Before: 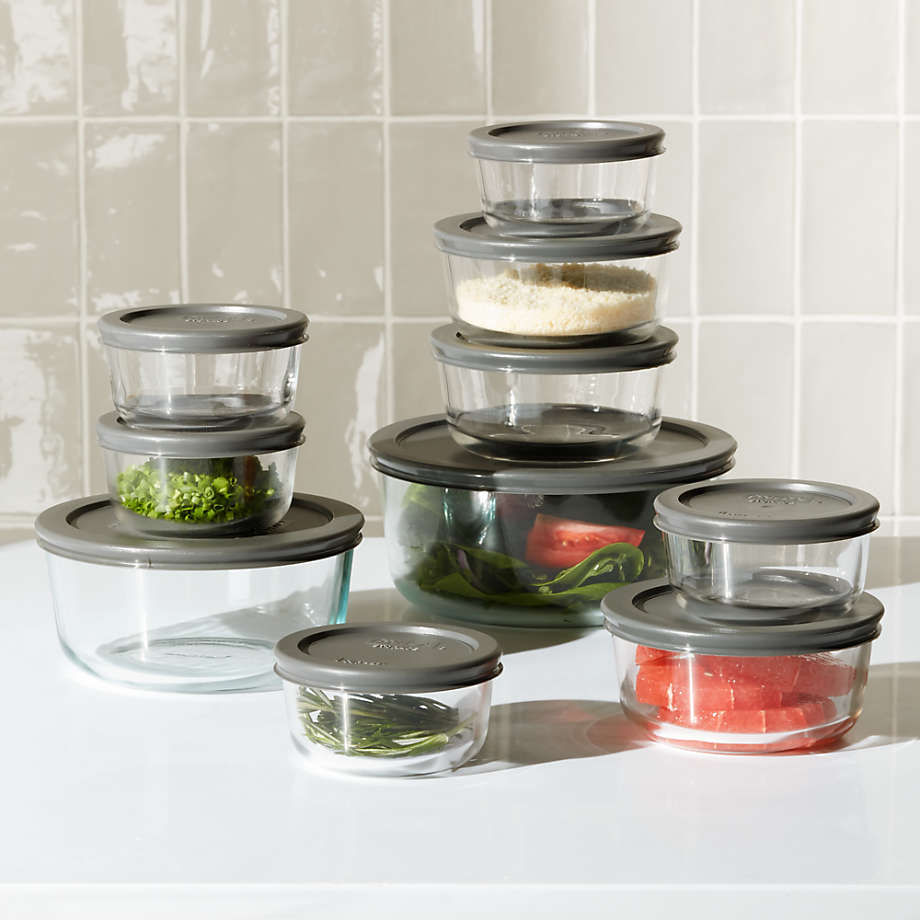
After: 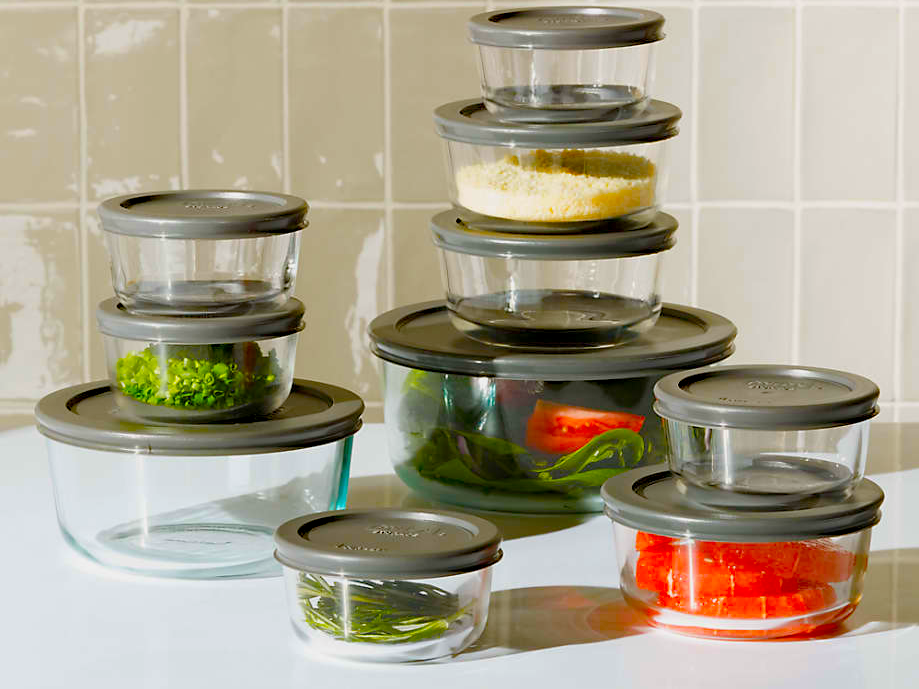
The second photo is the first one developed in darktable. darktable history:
color balance: input saturation 134.34%, contrast -10.04%, contrast fulcrum 19.67%, output saturation 133.51%
crop and rotate: top 12.5%, bottom 12.5%
haze removal: strength 0.29, distance 0.25, compatibility mode true, adaptive false
